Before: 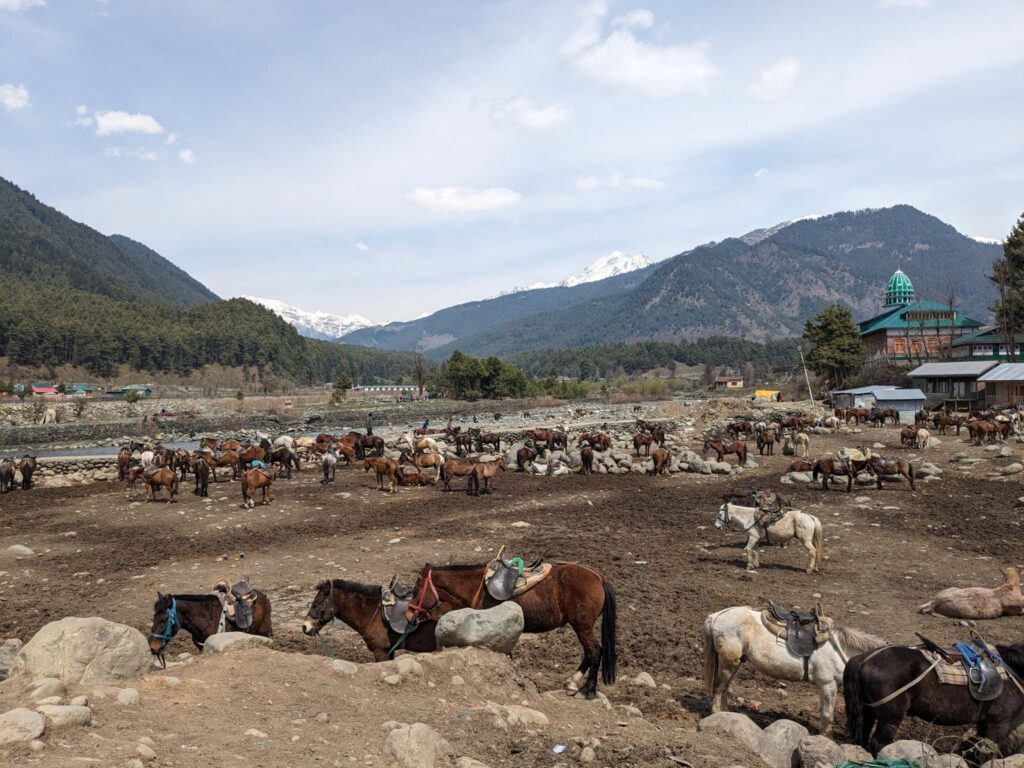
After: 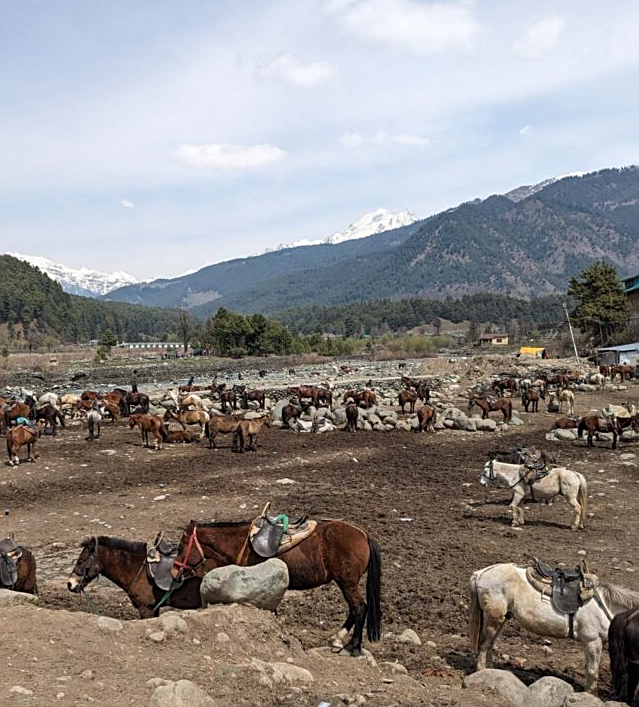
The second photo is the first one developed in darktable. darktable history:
sharpen: on, module defaults
crop and rotate: left 22.958%, top 5.638%, right 14.6%, bottom 2.283%
